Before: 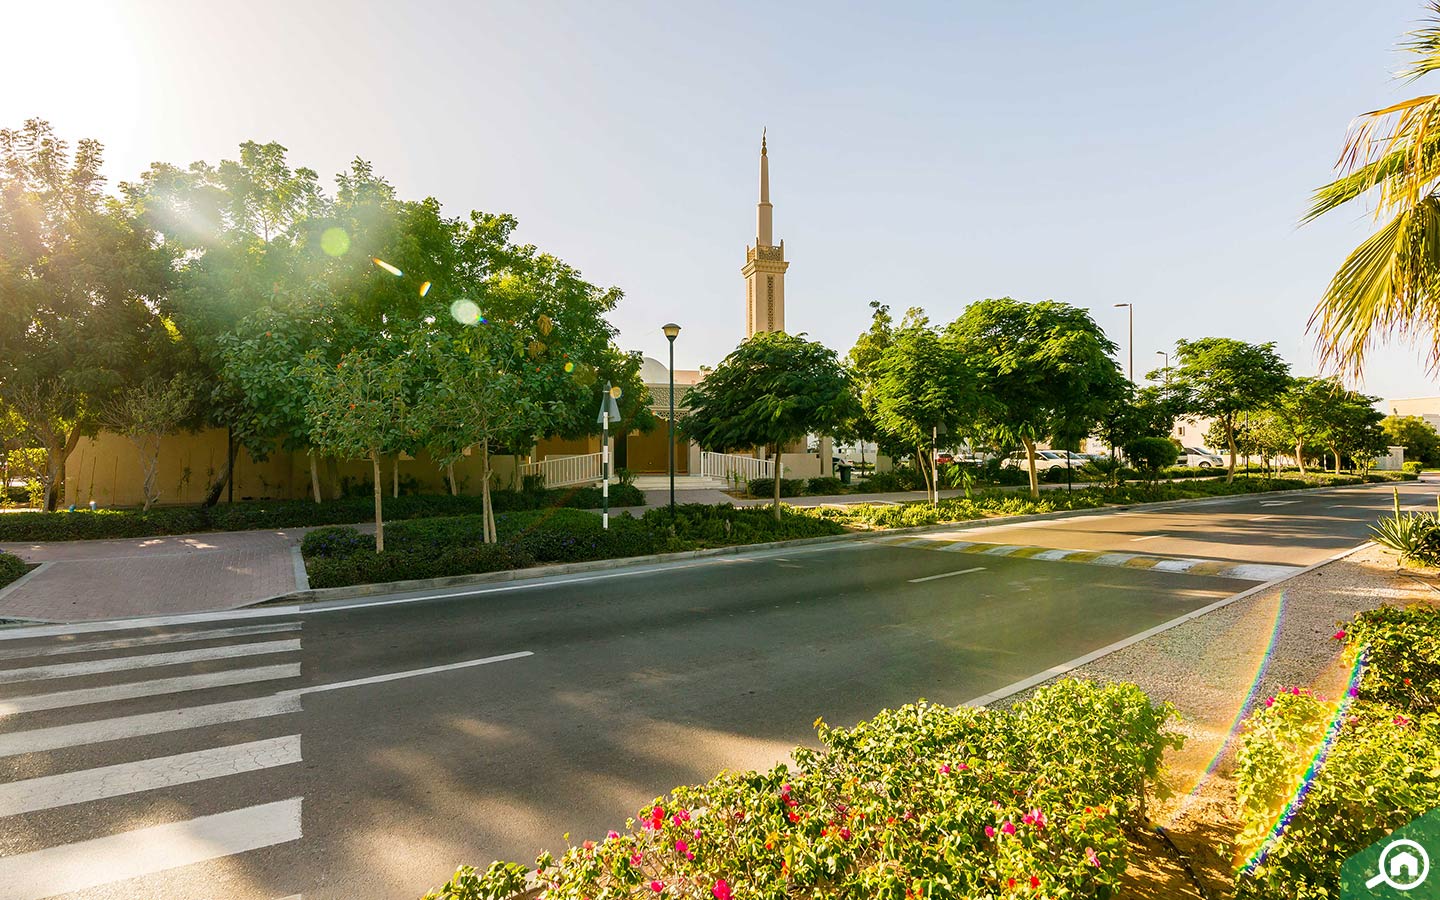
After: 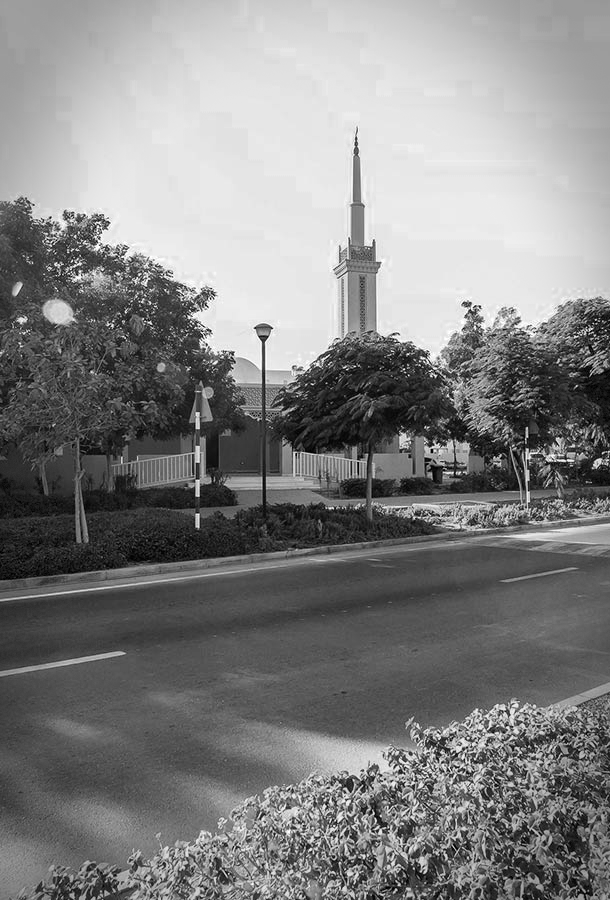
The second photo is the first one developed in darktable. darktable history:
crop: left 28.37%, right 29.225%
color zones: curves: ch0 [(0, 0.613) (0.01, 0.613) (0.245, 0.448) (0.498, 0.529) (0.642, 0.665) (0.879, 0.777) (0.99, 0.613)]; ch1 [(0, 0) (0.143, 0) (0.286, 0) (0.429, 0) (0.571, 0) (0.714, 0) (0.857, 0)]
vignetting: brightness -0.568, saturation -0.001, automatic ratio true, dithering 8-bit output
